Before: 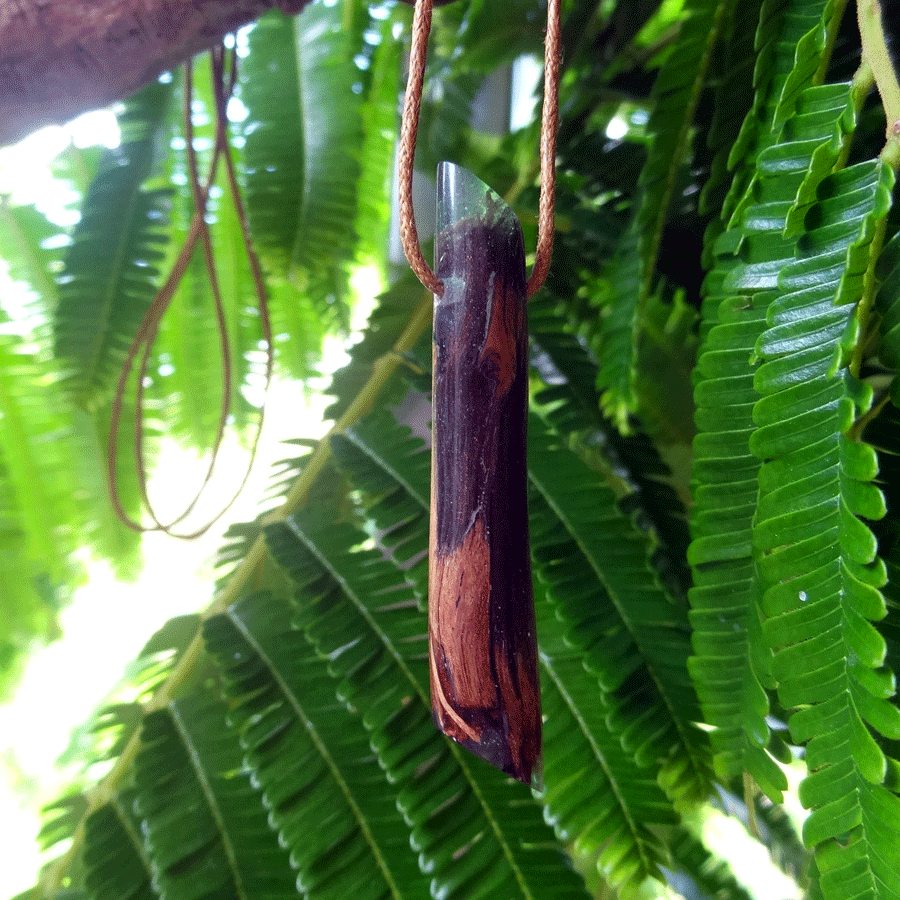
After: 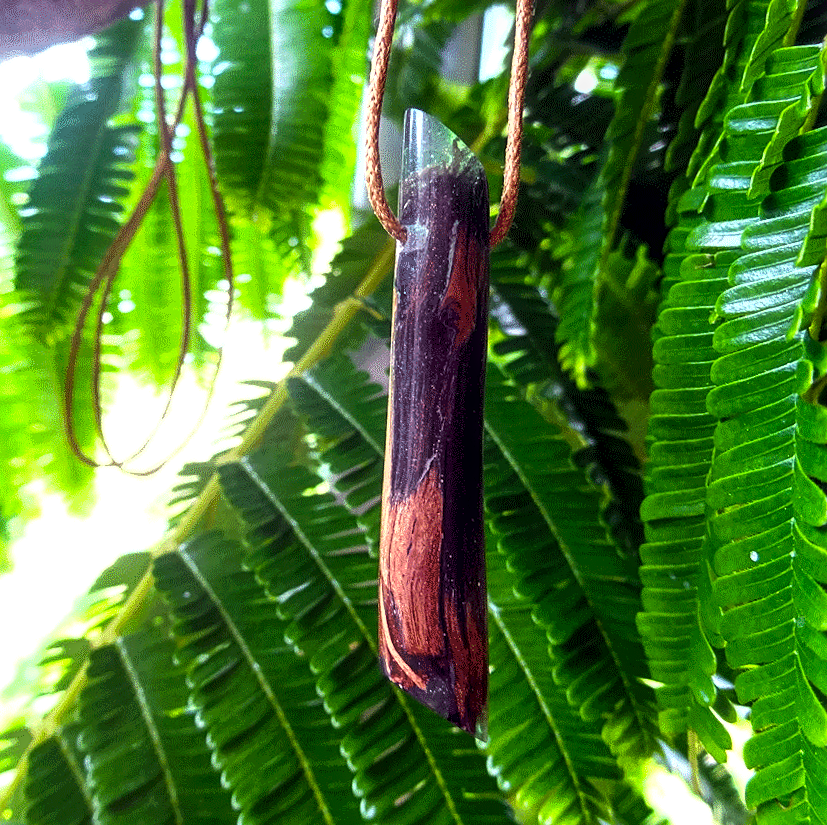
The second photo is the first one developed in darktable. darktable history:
haze removal: strength -0.103, compatibility mode true, adaptive false
crop and rotate: angle -2.15°, left 3.158%, top 4.283%, right 1.481%, bottom 0.592%
sharpen: on, module defaults
tone equalizer: edges refinement/feathering 500, mask exposure compensation -1.57 EV, preserve details no
local contrast: detail 130%
shadows and highlights: shadows 34.9, highlights -34.78, soften with gaussian
color balance rgb: power › hue 61.05°, perceptual saturation grading › global saturation 37.207%, perceptual brilliance grading › global brilliance -4.868%, perceptual brilliance grading › highlights 25.189%, perceptual brilliance grading › mid-tones 6.988%, perceptual brilliance grading › shadows -4.893%
